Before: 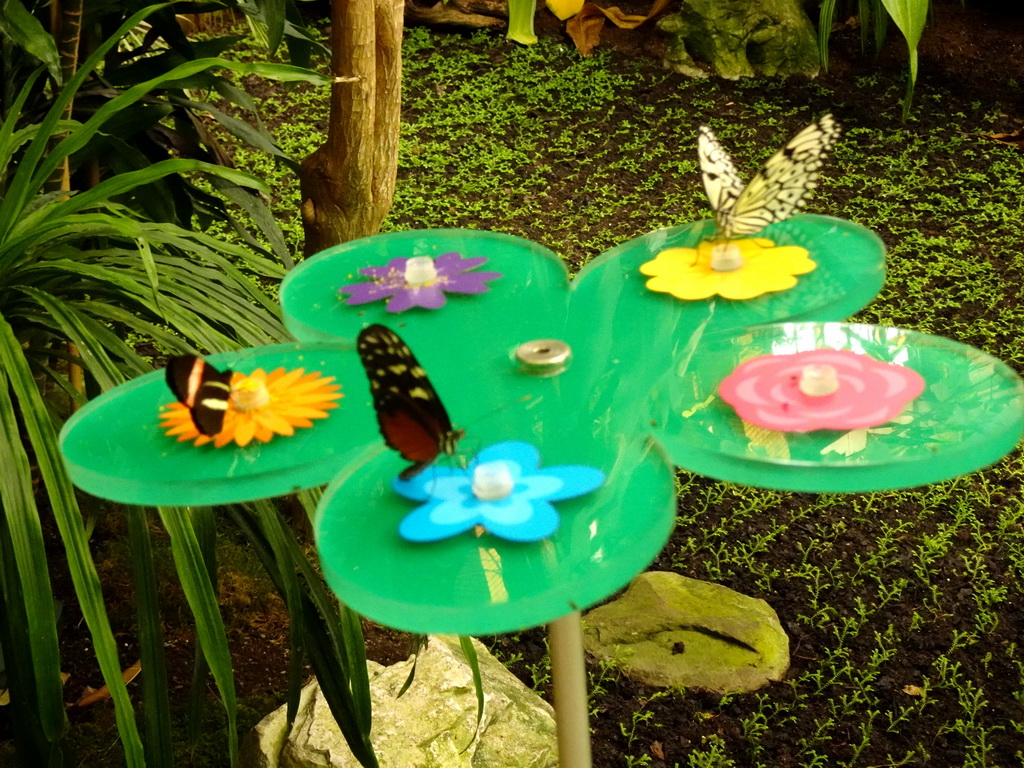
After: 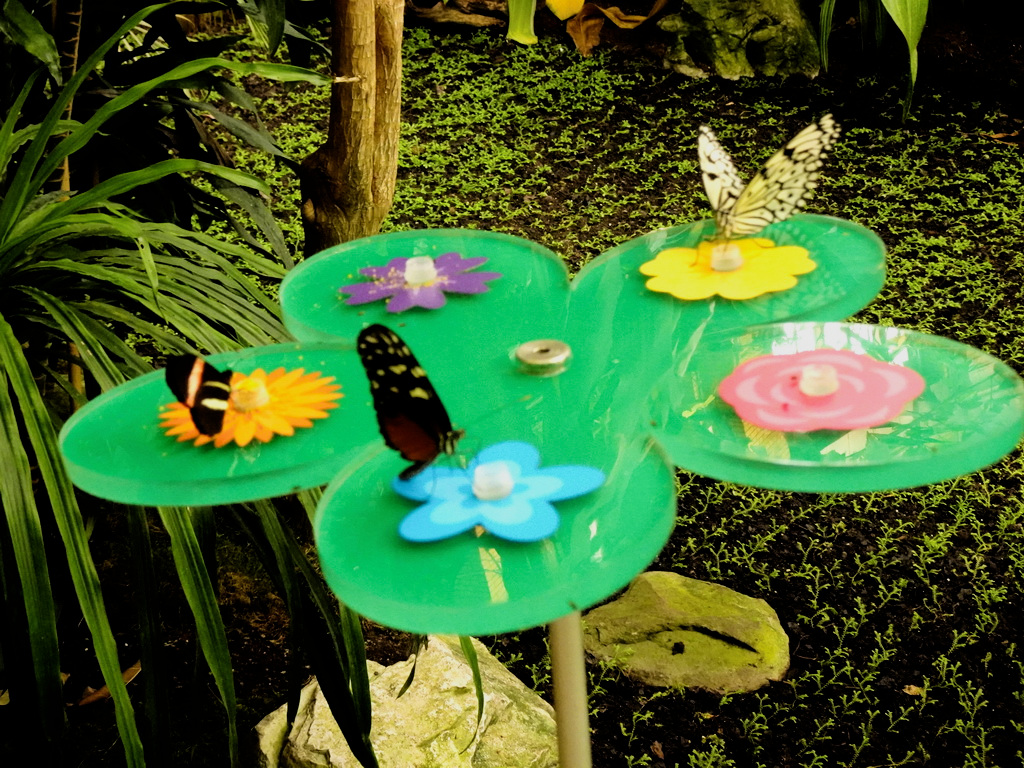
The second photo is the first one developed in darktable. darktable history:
filmic rgb: black relative exposure -5.04 EV, white relative exposure 3.49 EV, threshold 3.01 EV, hardness 3.19, contrast 1.203, highlights saturation mix -48.99%, enable highlight reconstruction true
